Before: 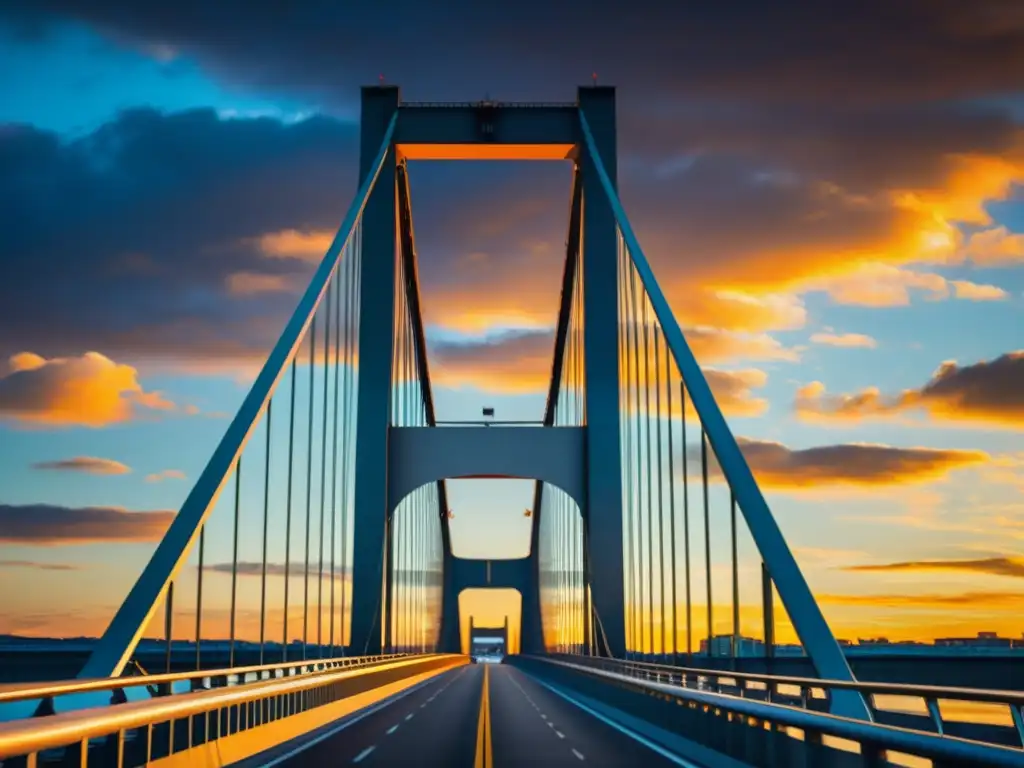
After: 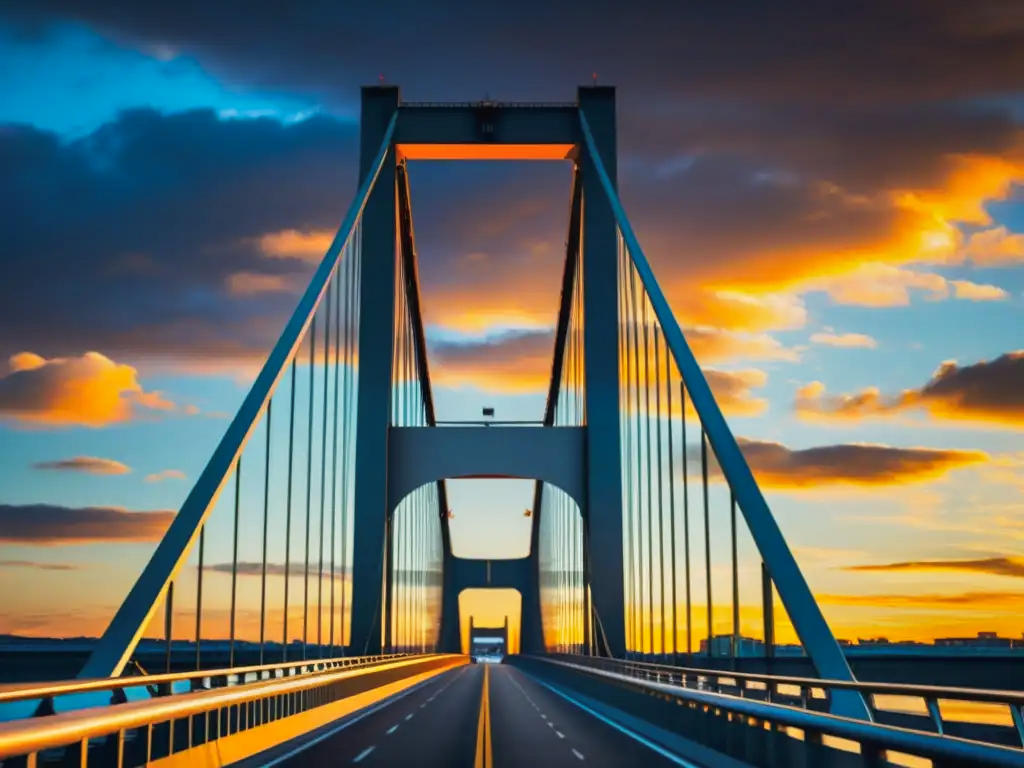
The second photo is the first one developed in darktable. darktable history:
tone curve: curves: ch0 [(0, 0) (0.003, 0.014) (0.011, 0.019) (0.025, 0.028) (0.044, 0.044) (0.069, 0.069) (0.1, 0.1) (0.136, 0.131) (0.177, 0.168) (0.224, 0.206) (0.277, 0.255) (0.335, 0.309) (0.399, 0.374) (0.468, 0.452) (0.543, 0.535) (0.623, 0.623) (0.709, 0.72) (0.801, 0.815) (0.898, 0.898) (1, 1)], preserve colors none
shadows and highlights: shadows 32, highlights -32, soften with gaussian
